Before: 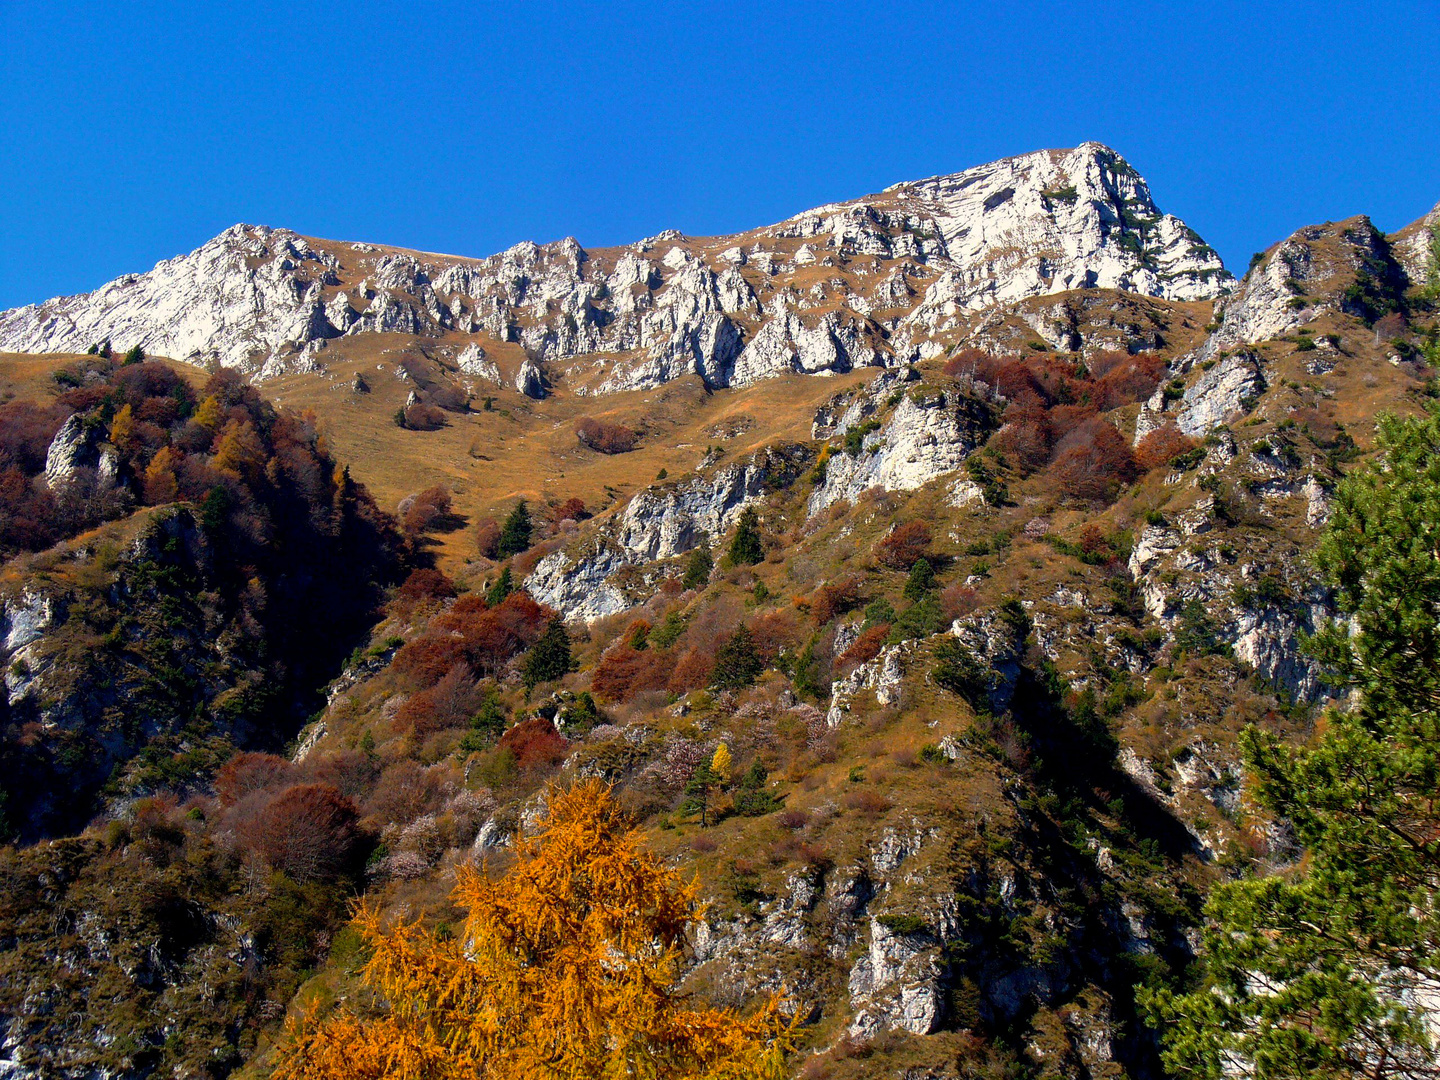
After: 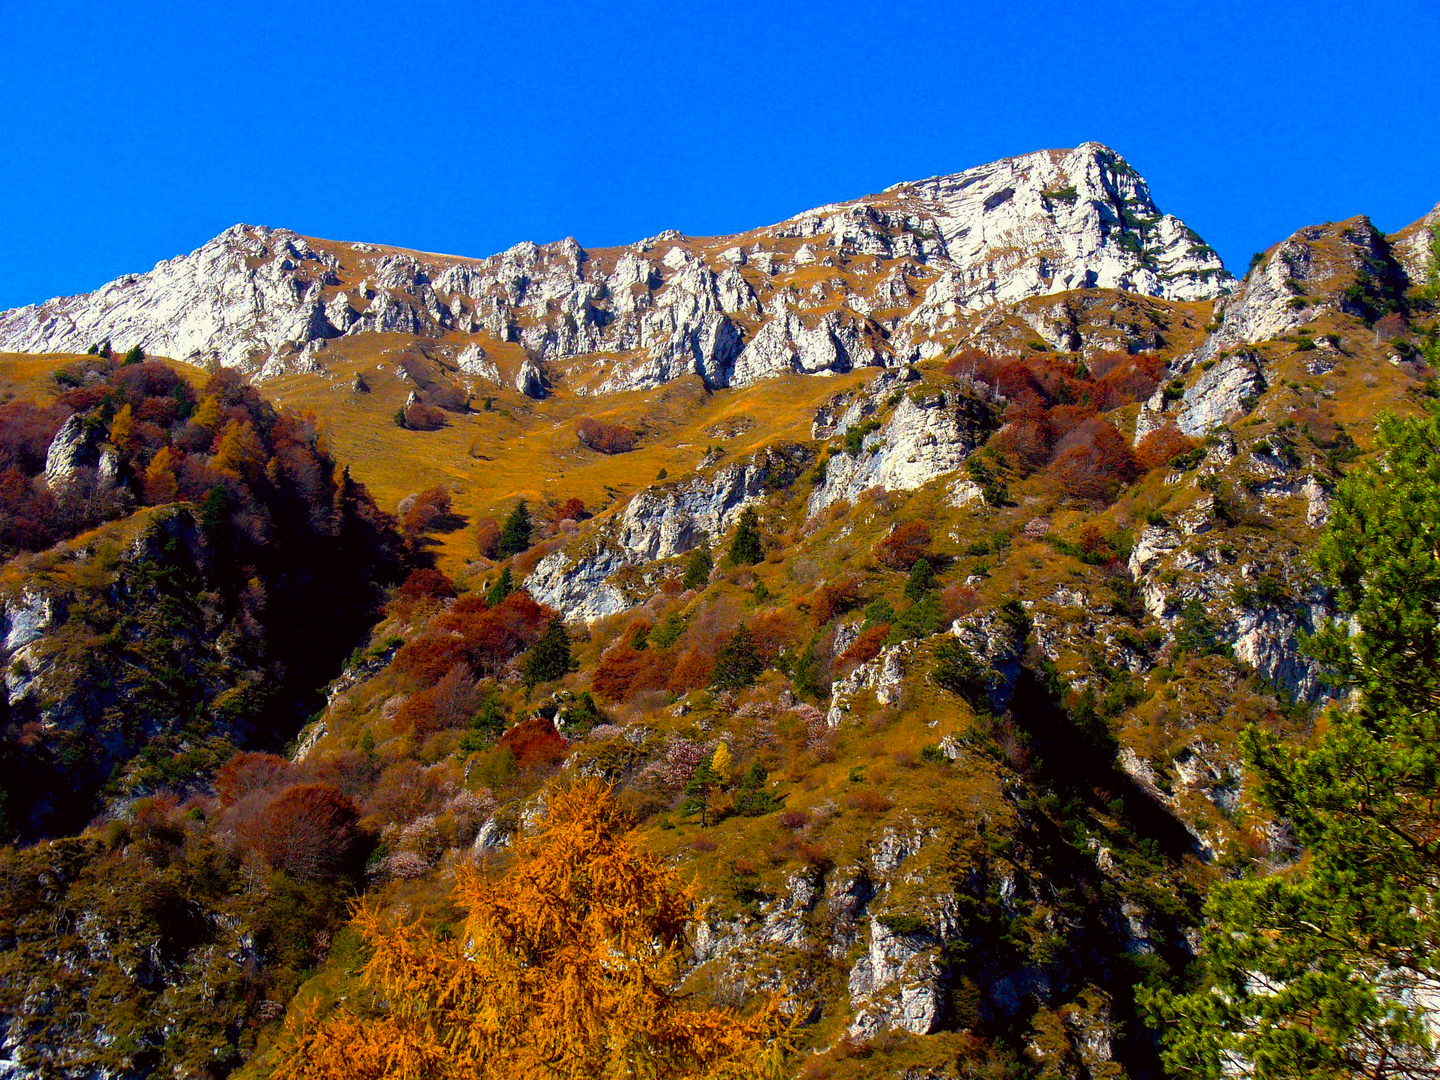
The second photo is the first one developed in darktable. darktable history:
color correction: highlights a* -2.73, highlights b* -2.09, shadows a* 2.41, shadows b* 2.73
color balance rgb: linear chroma grading › global chroma 15%, perceptual saturation grading › global saturation 30%
